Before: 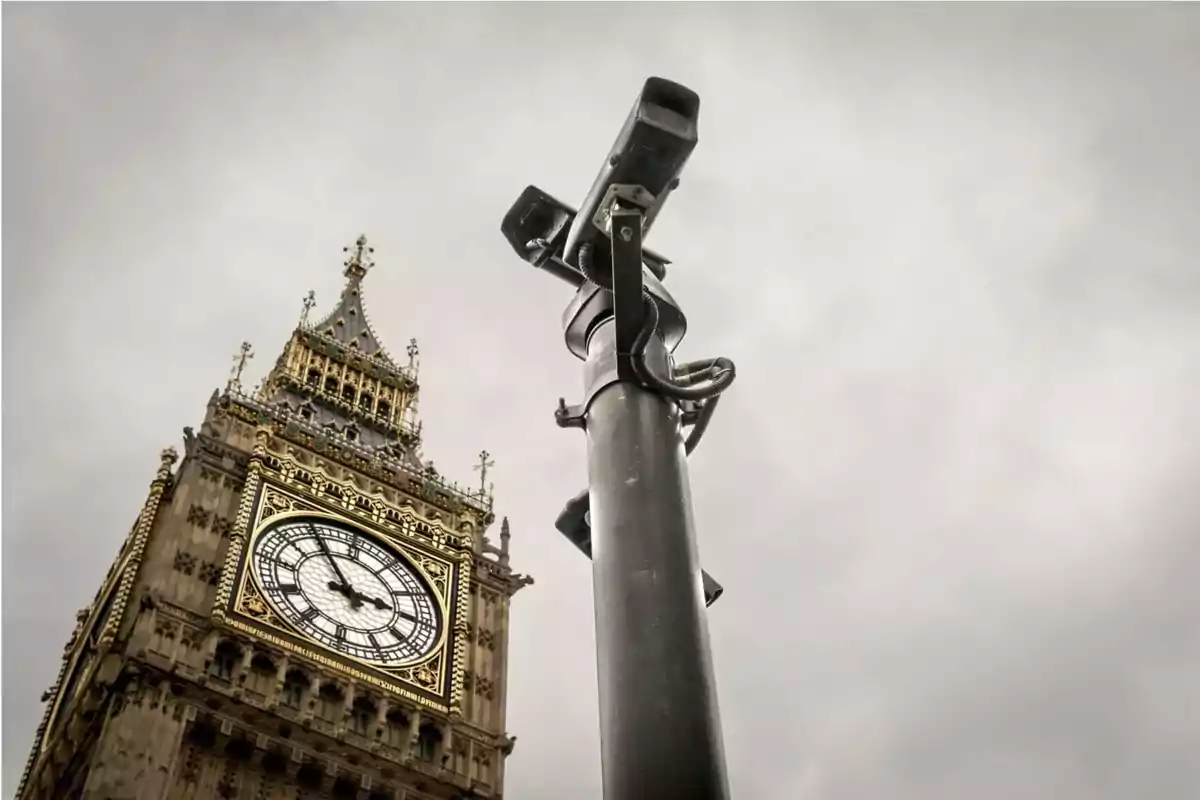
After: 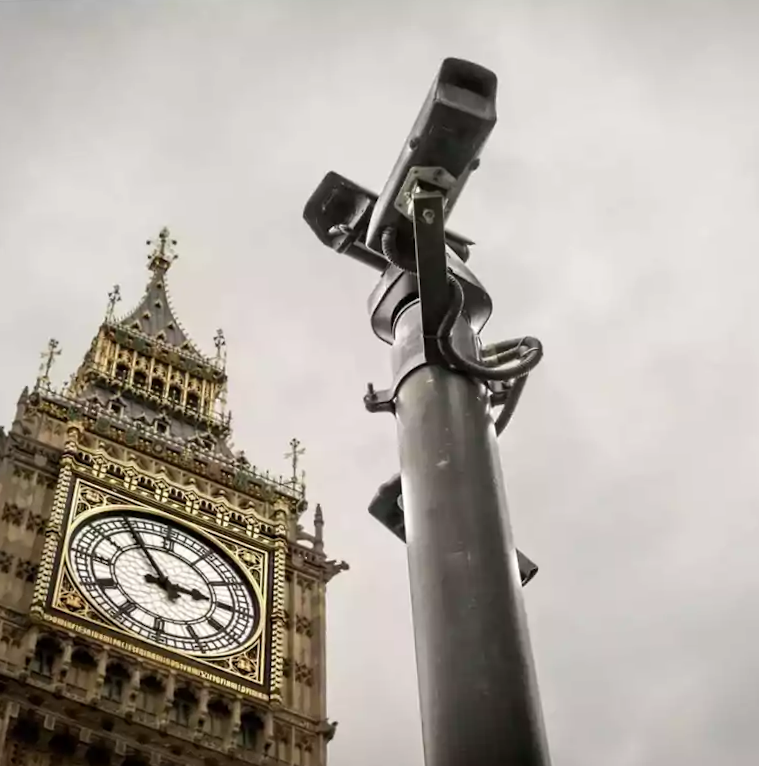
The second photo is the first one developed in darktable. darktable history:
crop and rotate: left 14.292%, right 19.041%
rotate and perspective: rotation -2.12°, lens shift (vertical) 0.009, lens shift (horizontal) -0.008, automatic cropping original format, crop left 0.036, crop right 0.964, crop top 0.05, crop bottom 0.959
